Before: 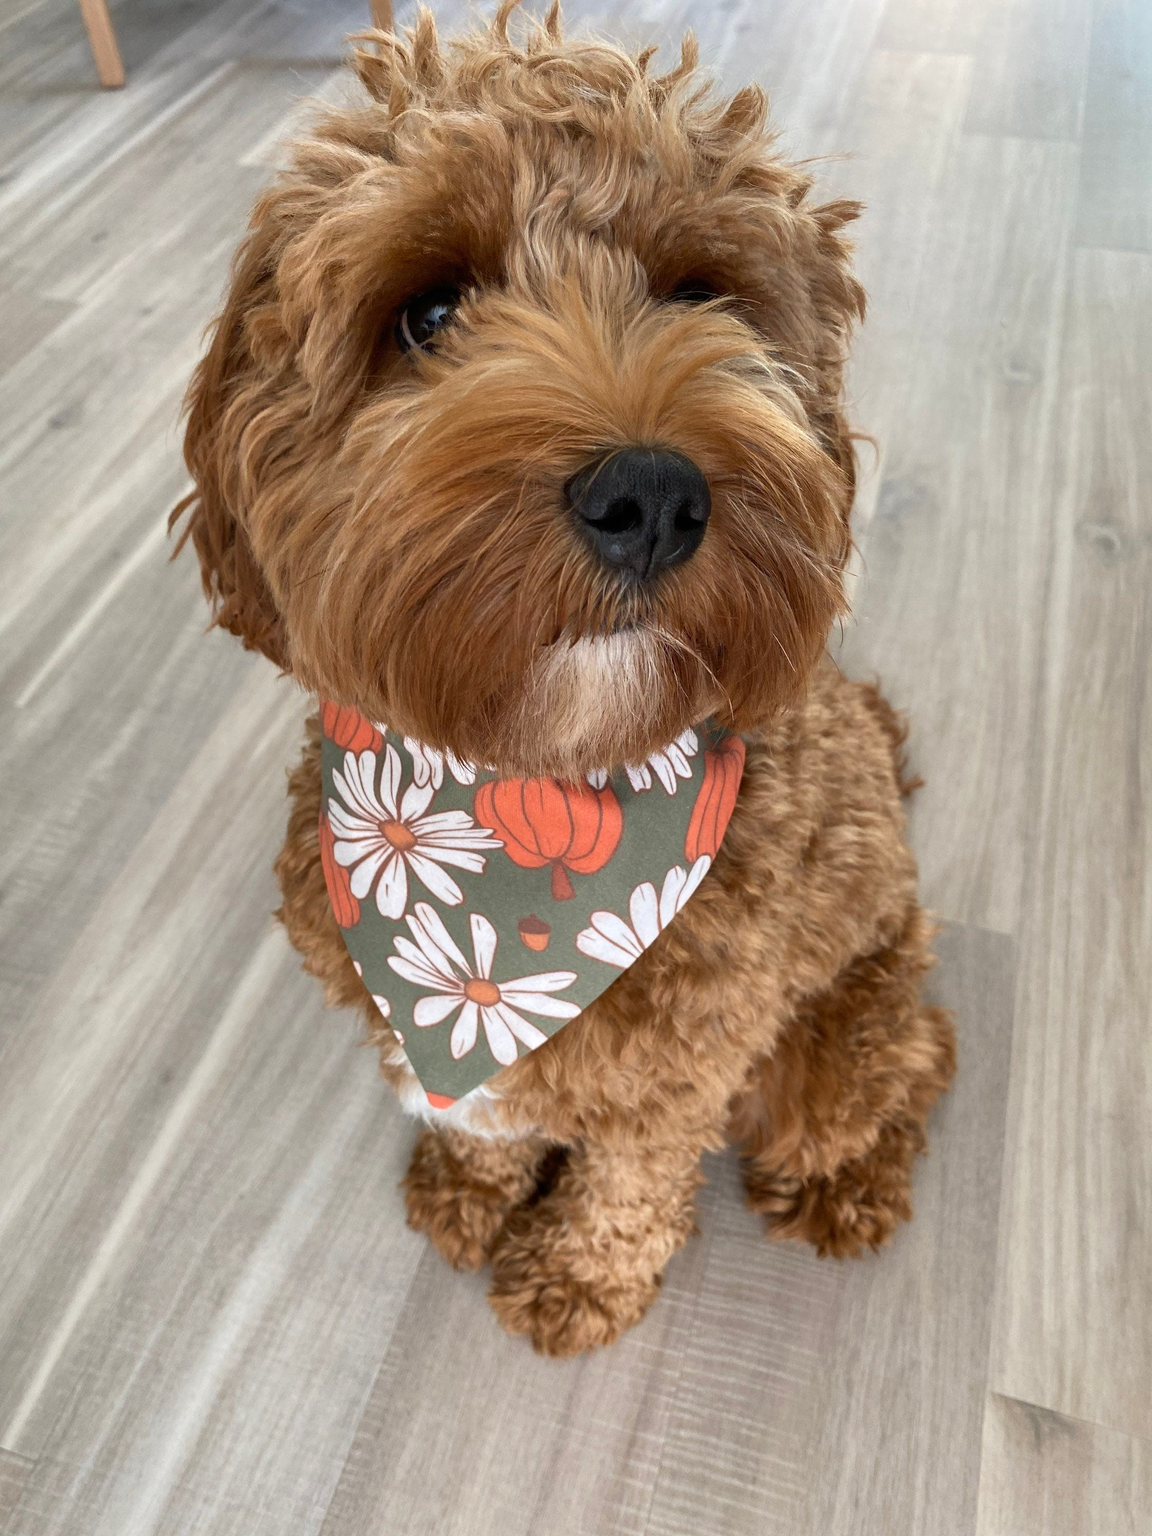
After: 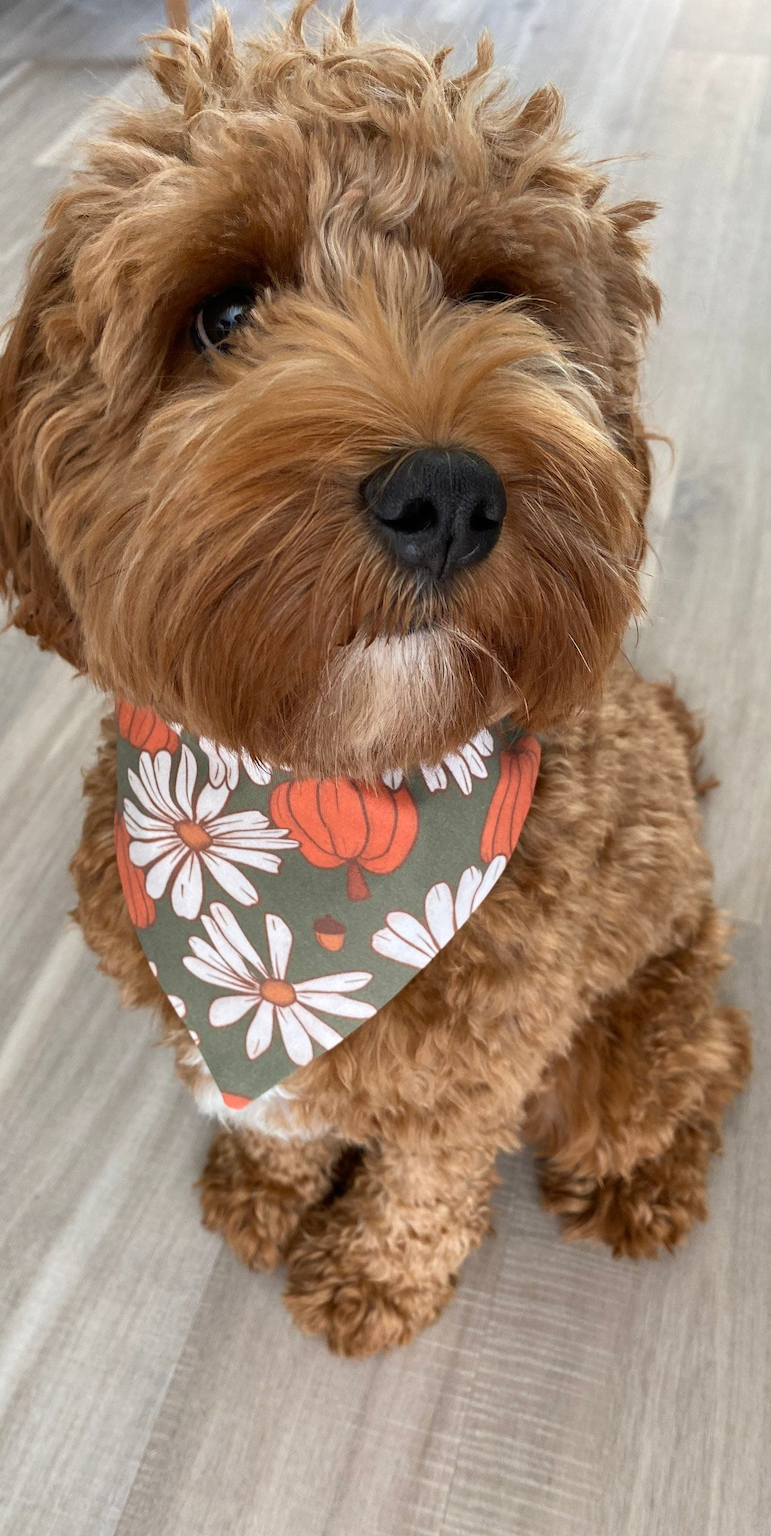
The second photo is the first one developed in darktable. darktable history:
crop and rotate: left 17.792%, right 15.235%
